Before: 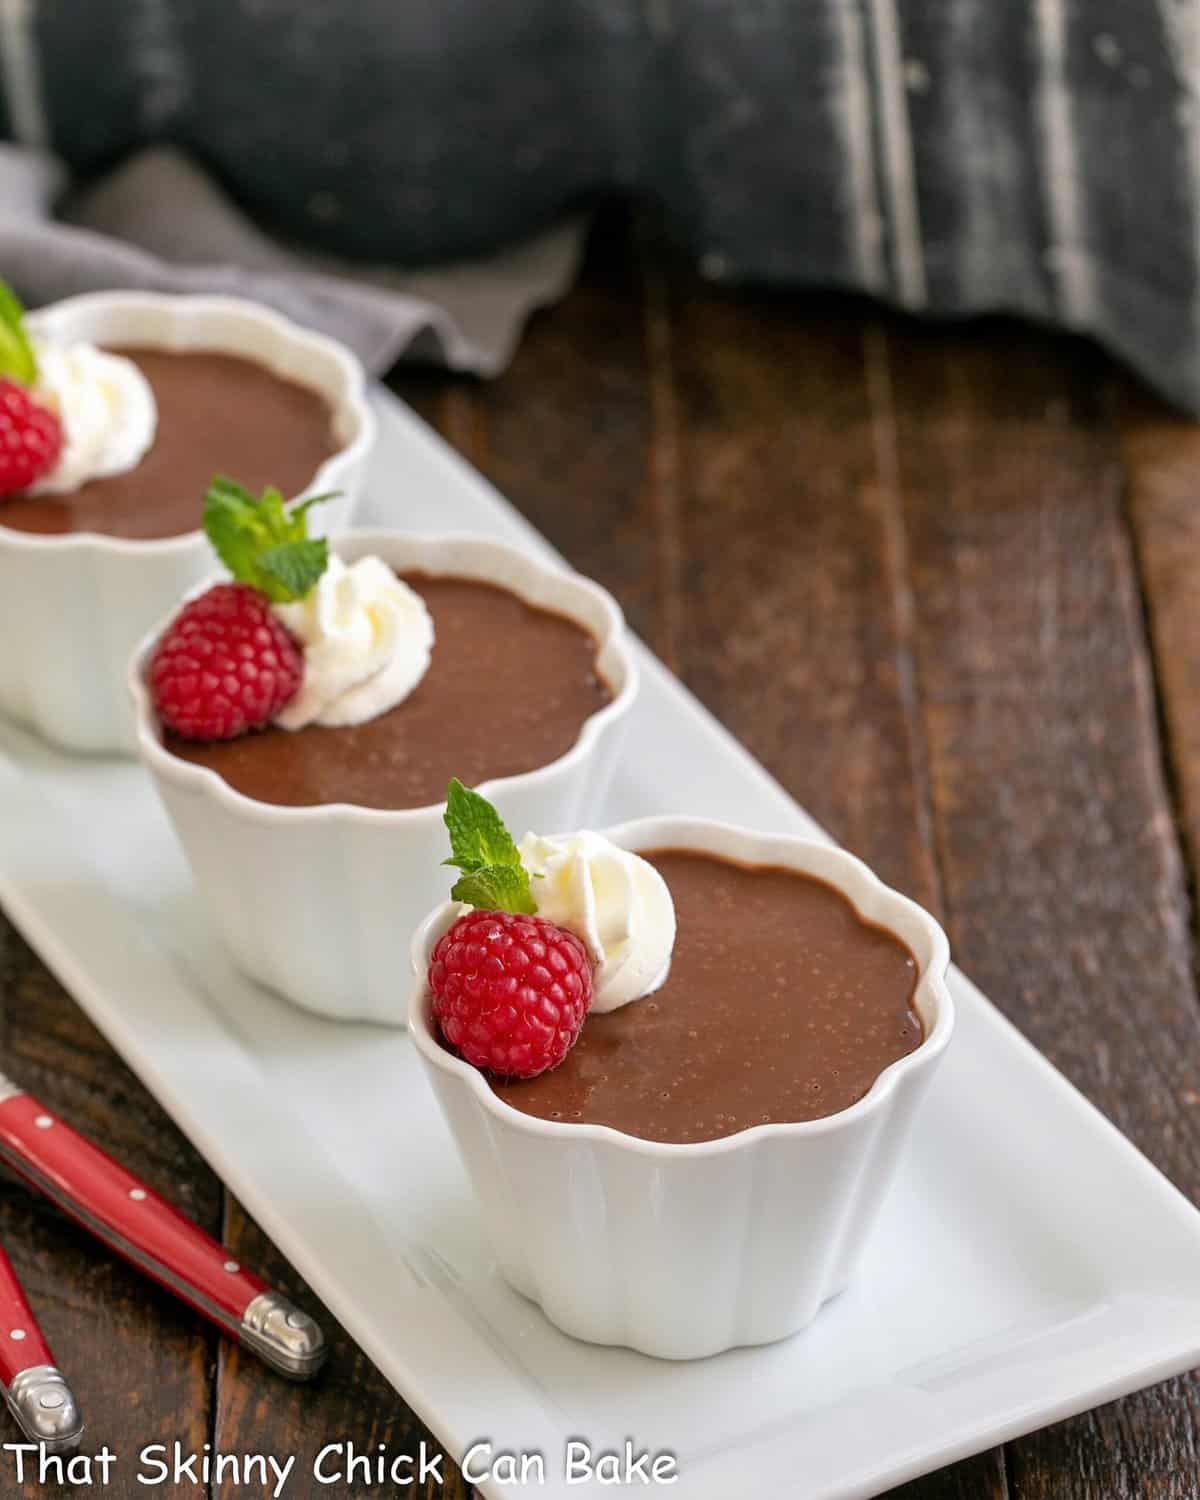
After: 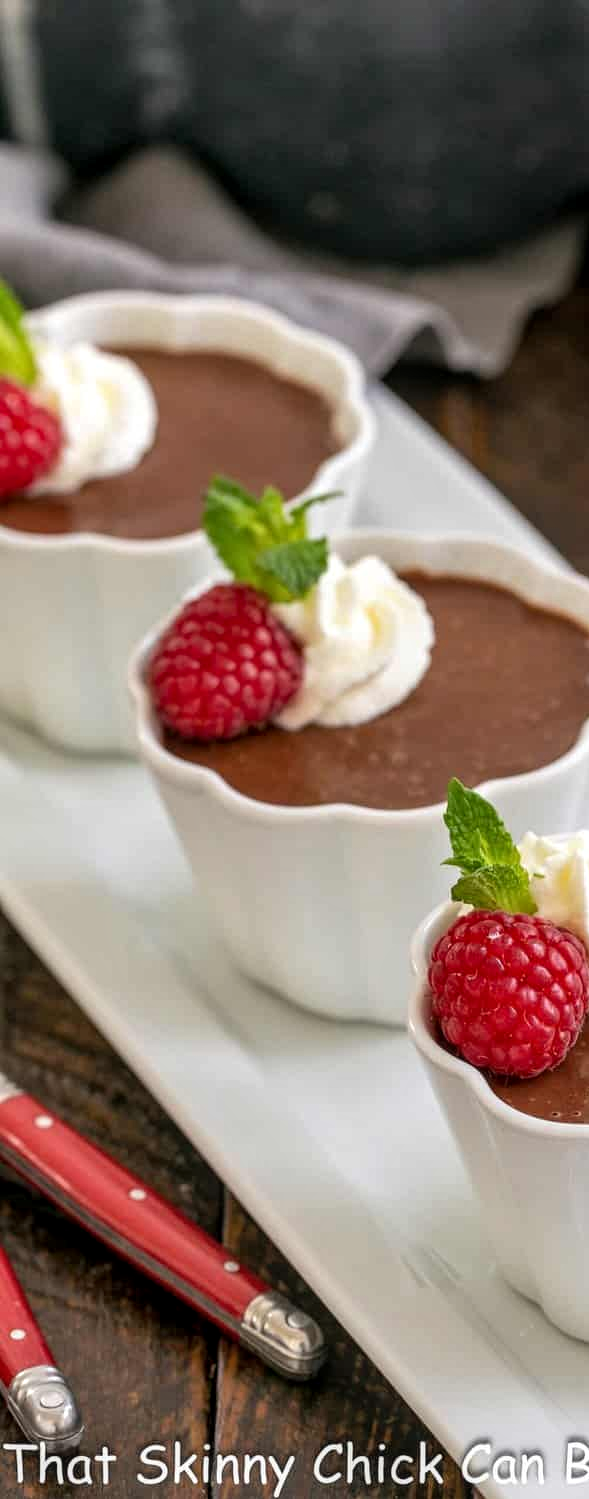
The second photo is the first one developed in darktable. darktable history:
crop and rotate: left 0%, top 0%, right 50.845%
local contrast: on, module defaults
